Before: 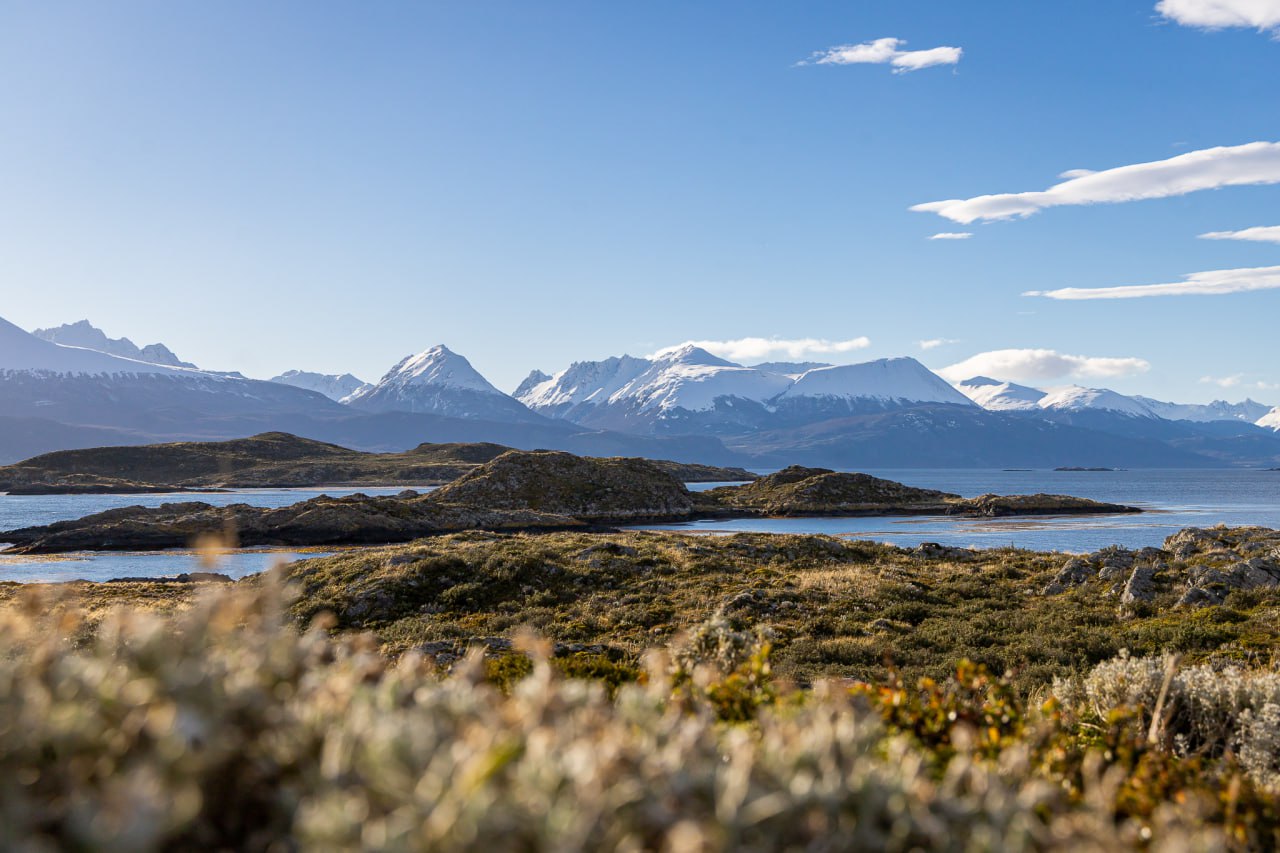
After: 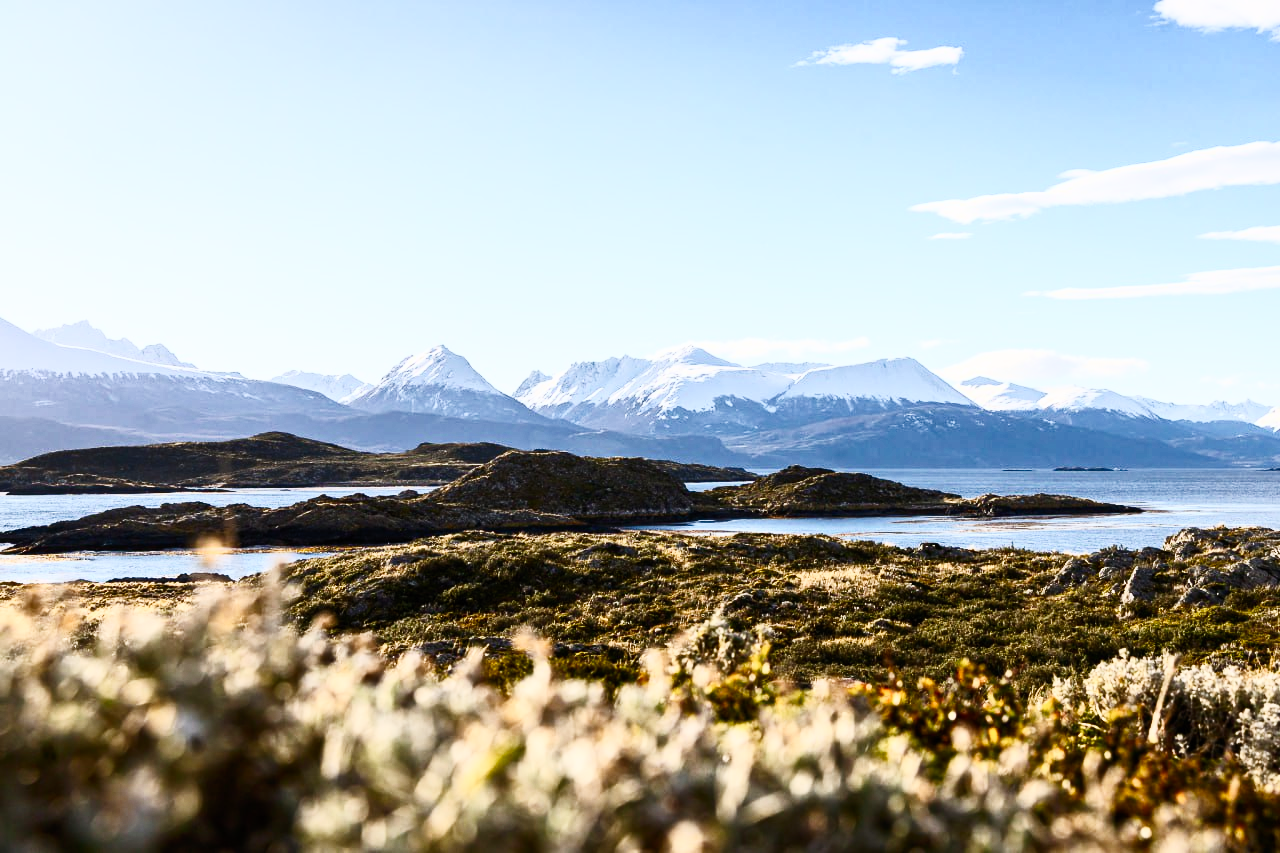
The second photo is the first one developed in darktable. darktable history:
exposure: exposure -0.246 EV, compensate highlight preservation false
contrast brightness saturation: contrast 0.62, brightness 0.349, saturation 0.149
tone curve: curves: ch0 [(0, 0) (0.004, 0.001) (0.133, 0.112) (0.325, 0.362) (0.832, 0.893) (1, 1)], preserve colors none
